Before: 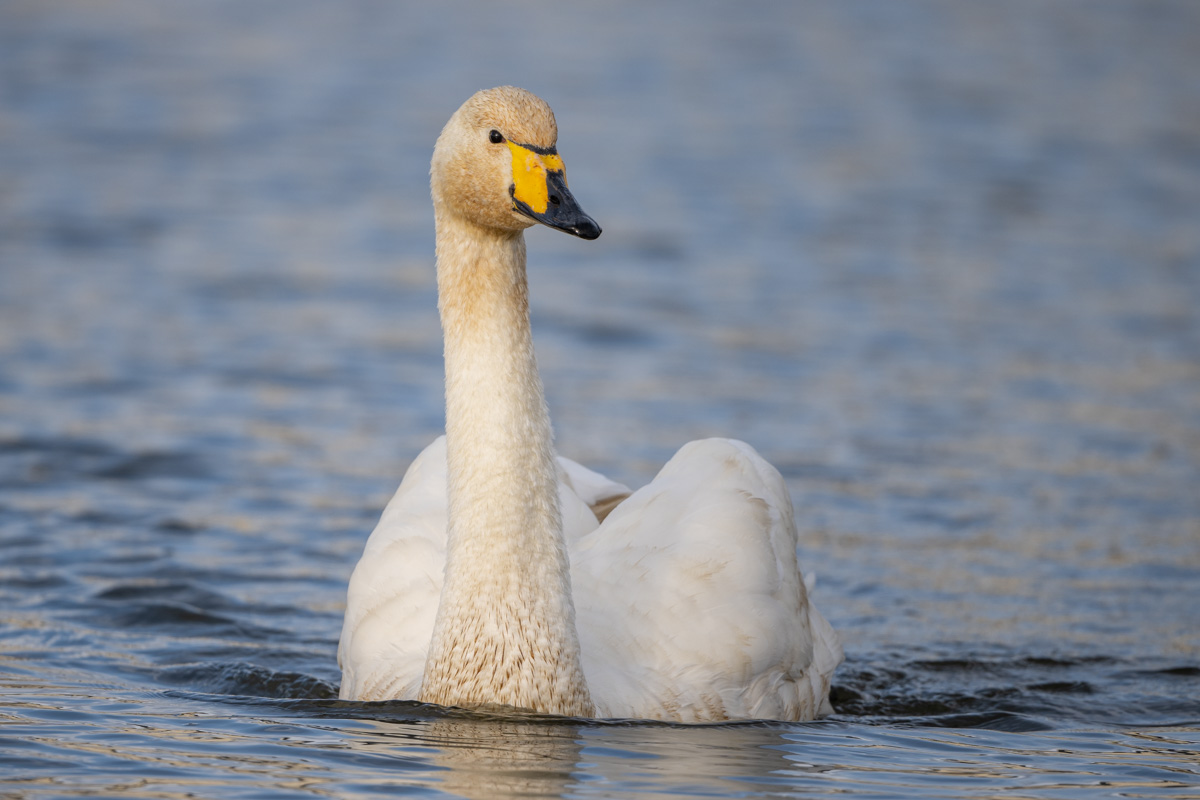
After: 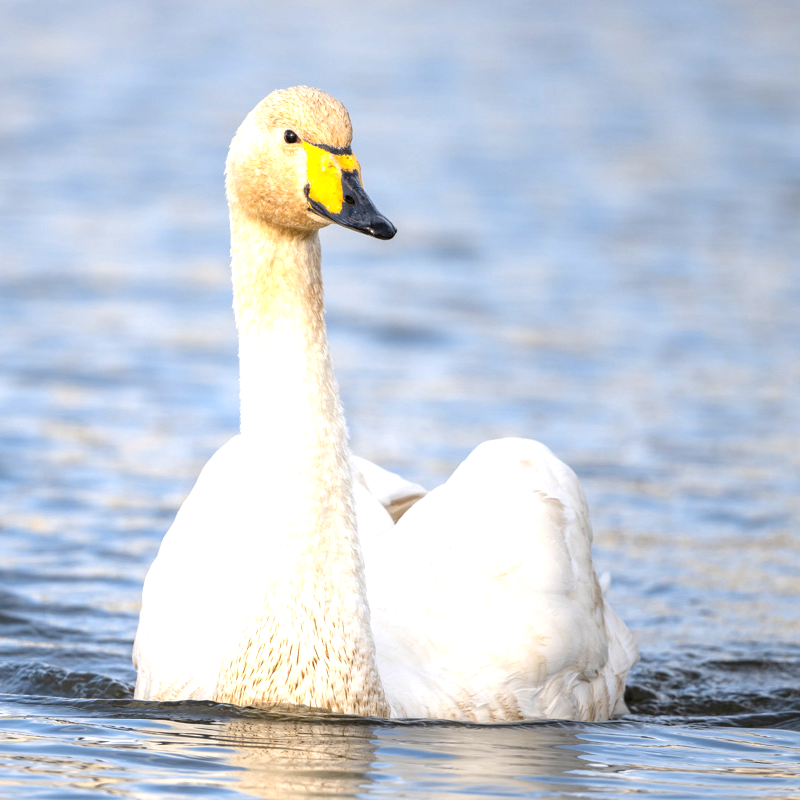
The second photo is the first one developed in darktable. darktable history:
crop: left 17.121%, right 16.153%
exposure: black level correction 0, exposure 1.199 EV, compensate highlight preservation false
